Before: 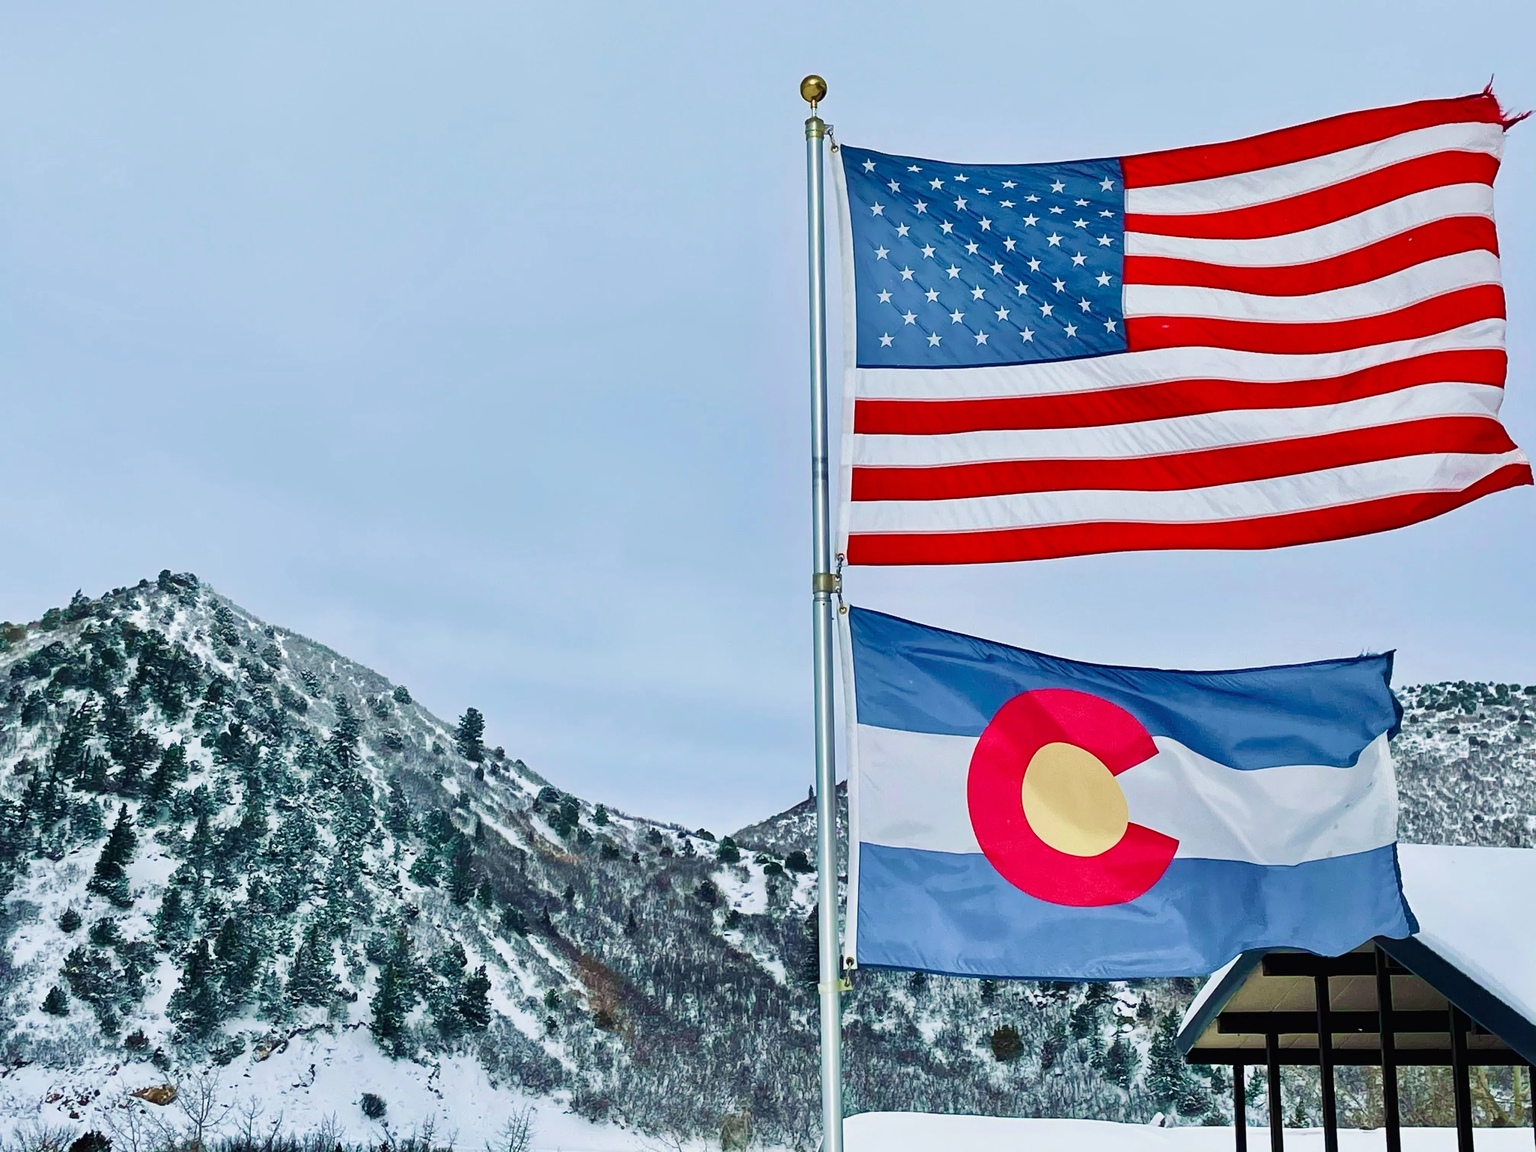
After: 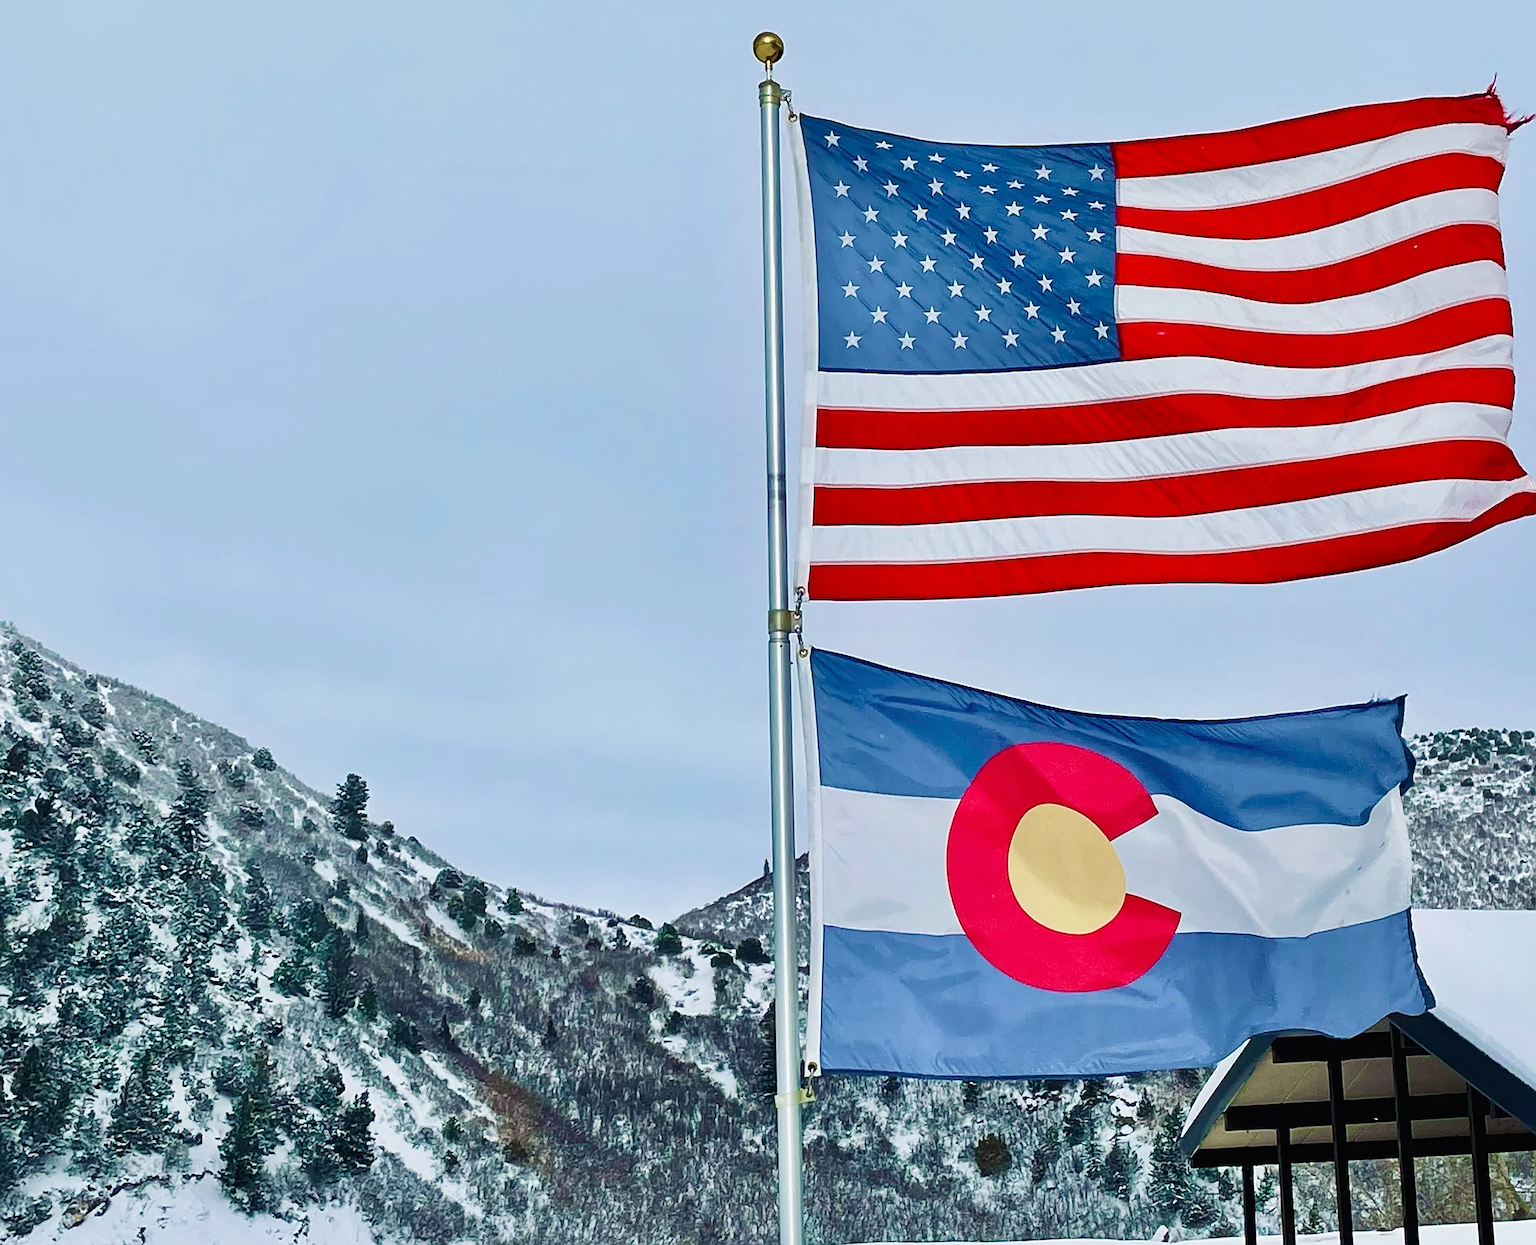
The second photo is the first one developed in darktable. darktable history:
sharpen: on, module defaults
crop and rotate: left 14.584%
rotate and perspective: rotation -0.013°, lens shift (vertical) -0.027, lens shift (horizontal) 0.178, crop left 0.016, crop right 0.989, crop top 0.082, crop bottom 0.918
